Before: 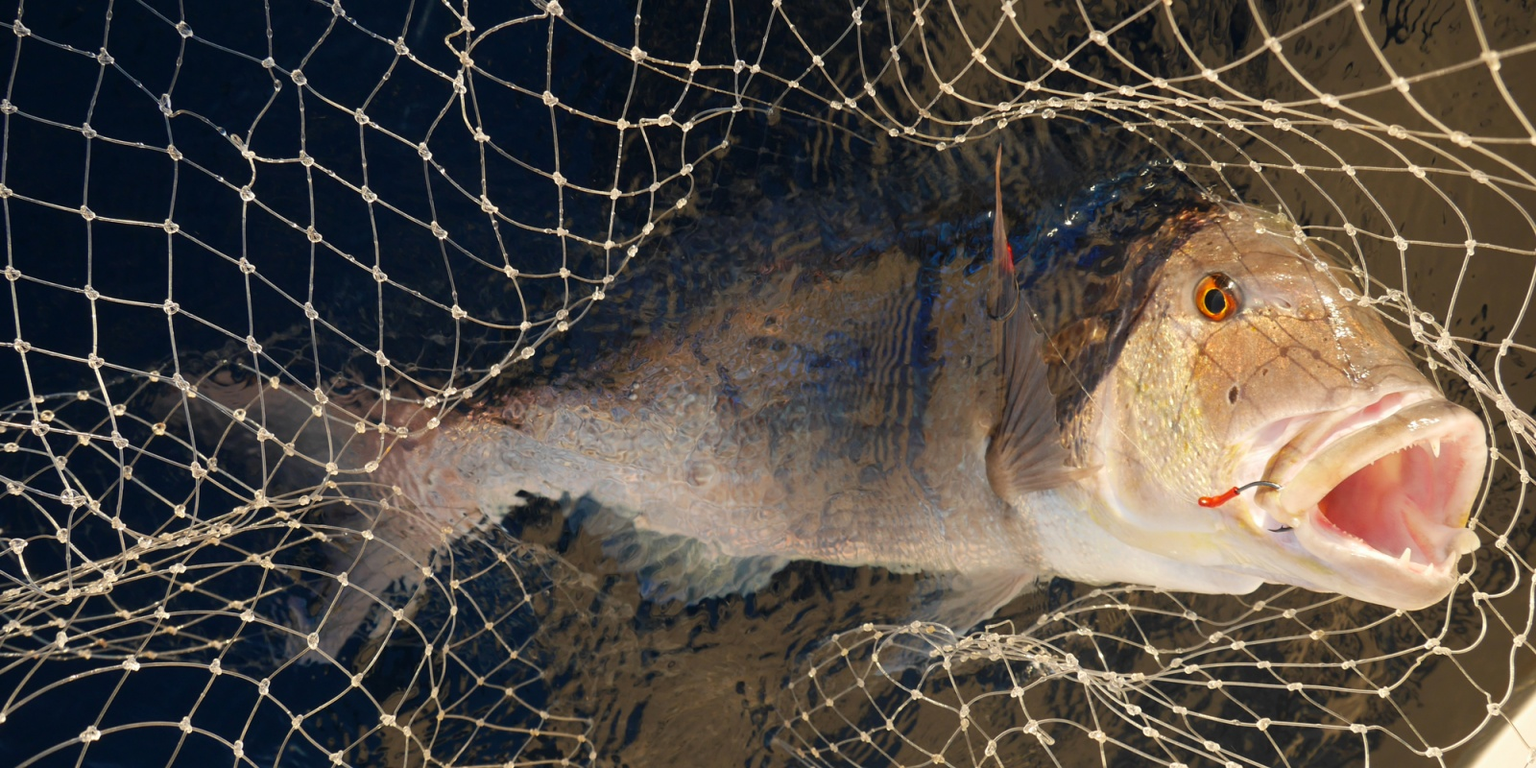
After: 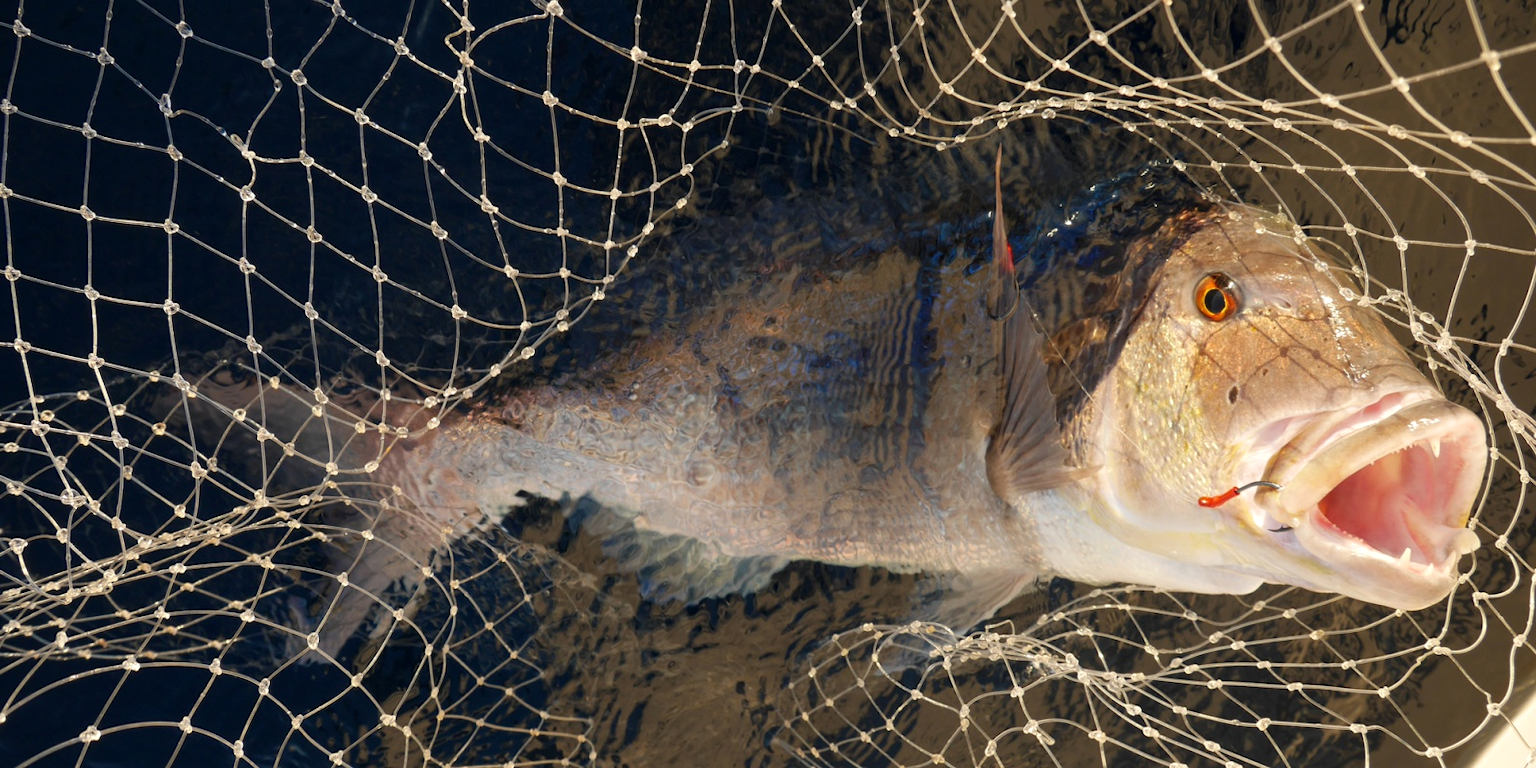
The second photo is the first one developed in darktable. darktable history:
local contrast: highlights 104%, shadows 101%, detail 120%, midtone range 0.2
